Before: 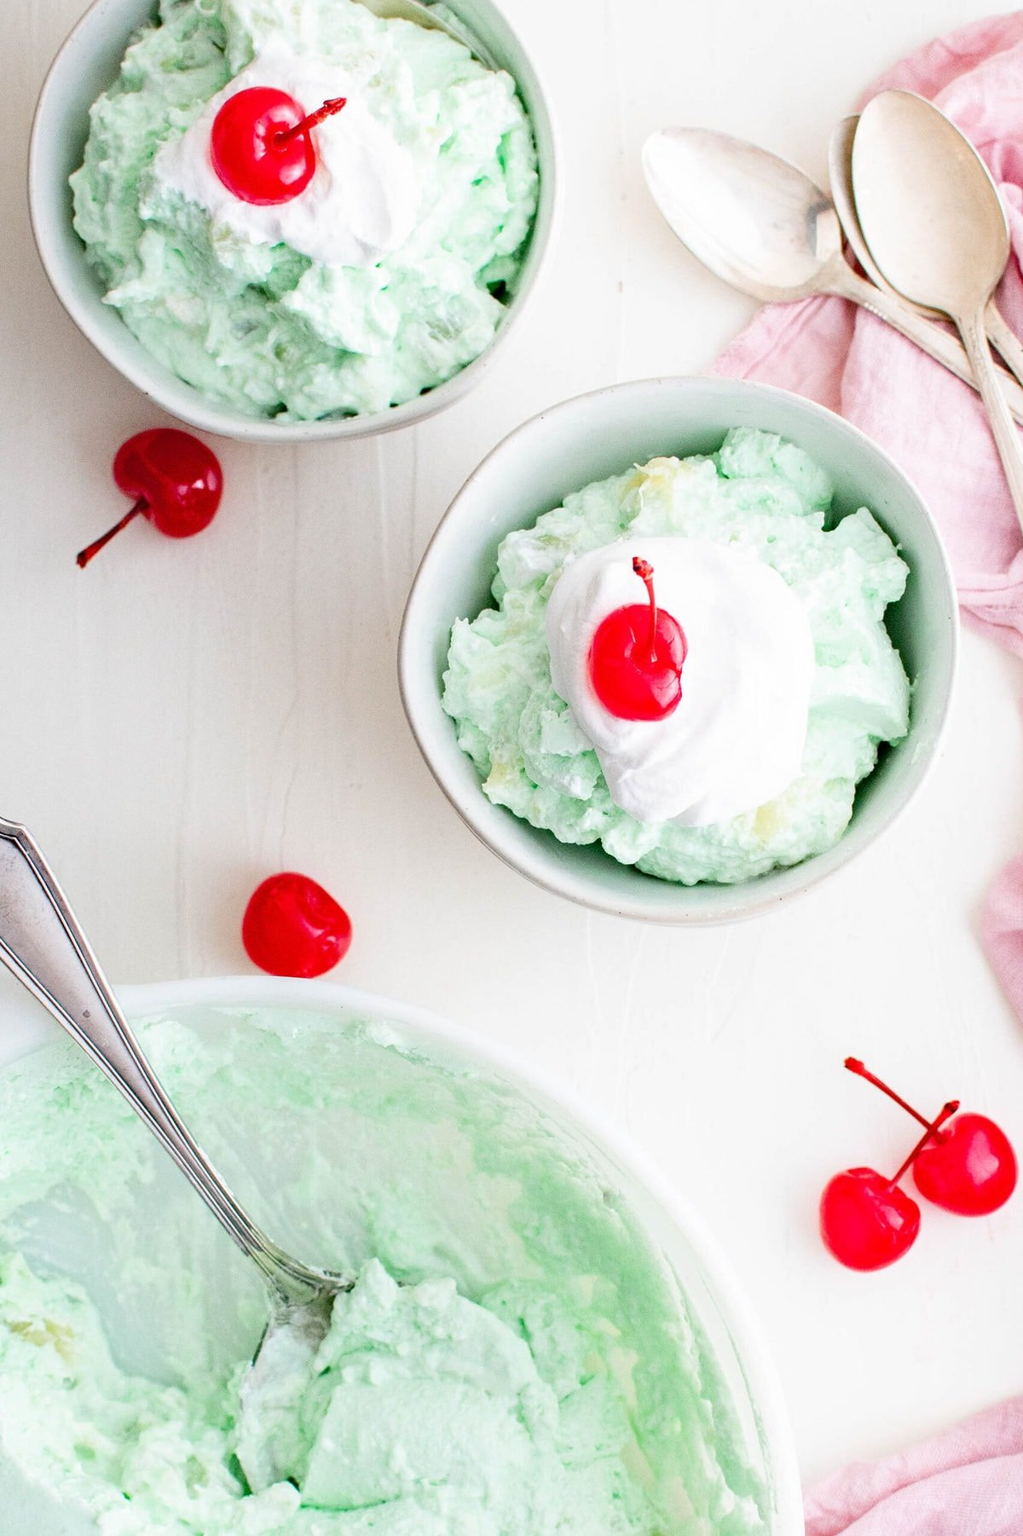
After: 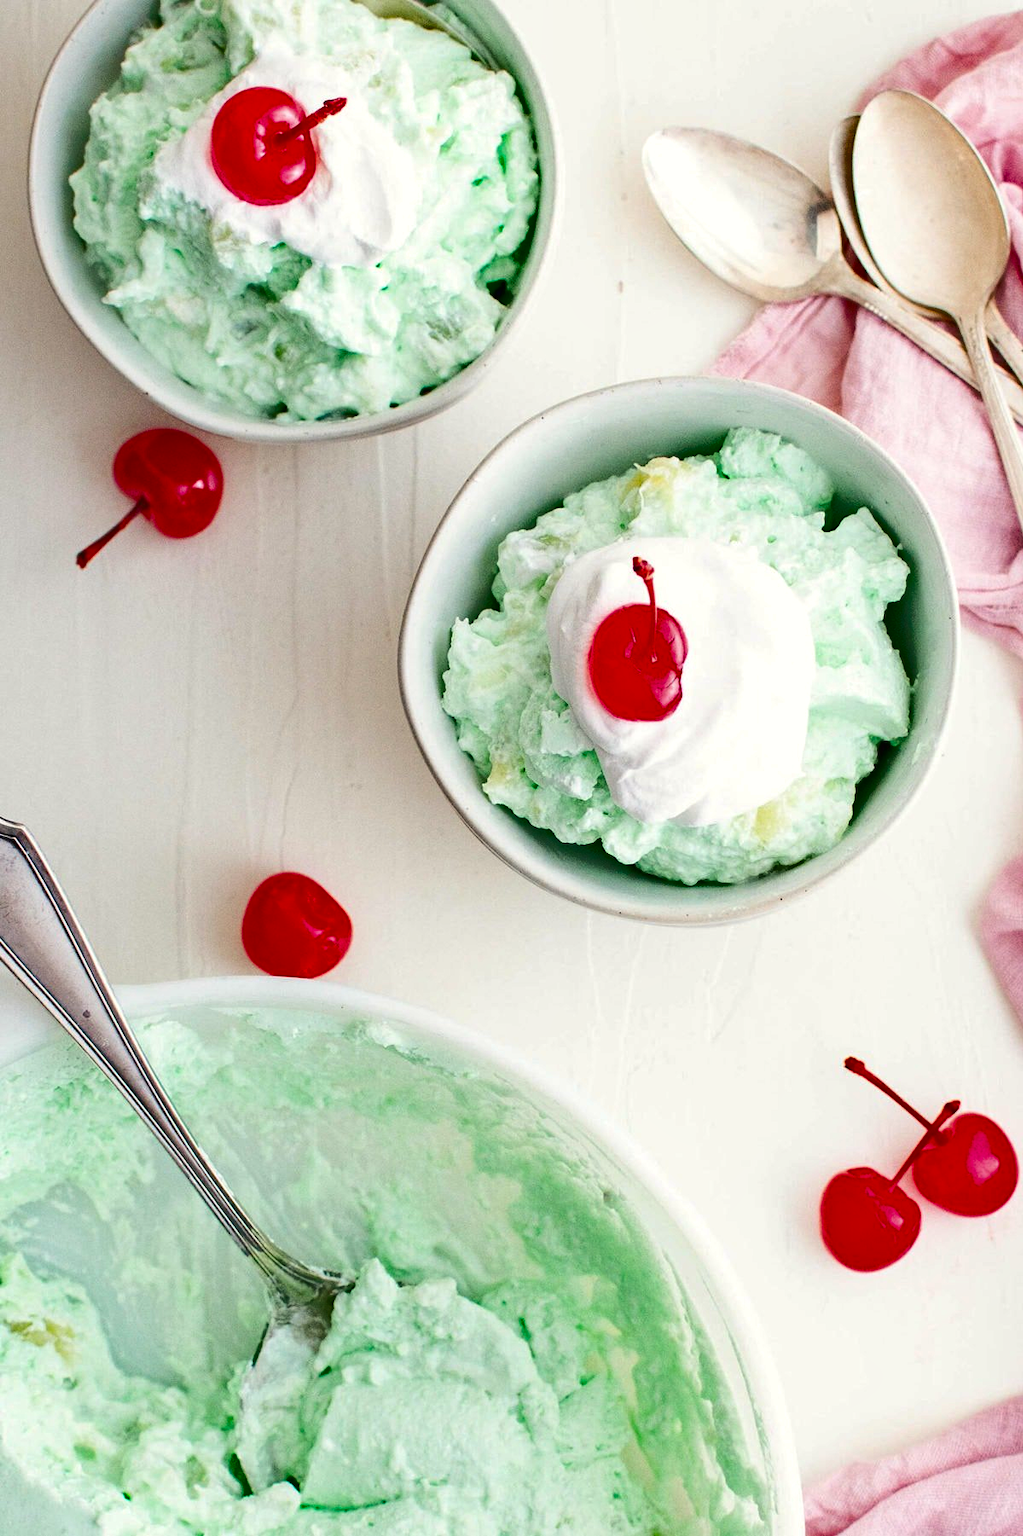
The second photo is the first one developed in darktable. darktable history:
color balance rgb: highlights gain › luminance 5.548%, highlights gain › chroma 1.278%, highlights gain › hue 90.77°, global offset › luminance 0.277%, global offset › hue 171.38°, linear chroma grading › global chroma 8.9%, perceptual saturation grading › global saturation 0.949%, perceptual saturation grading › mid-tones 11.106%, perceptual brilliance grading › global brilliance 2.472%, perceptual brilliance grading › highlights -3.535%, global vibrance 20%
shadows and highlights: shadows 59.72, soften with gaussian
